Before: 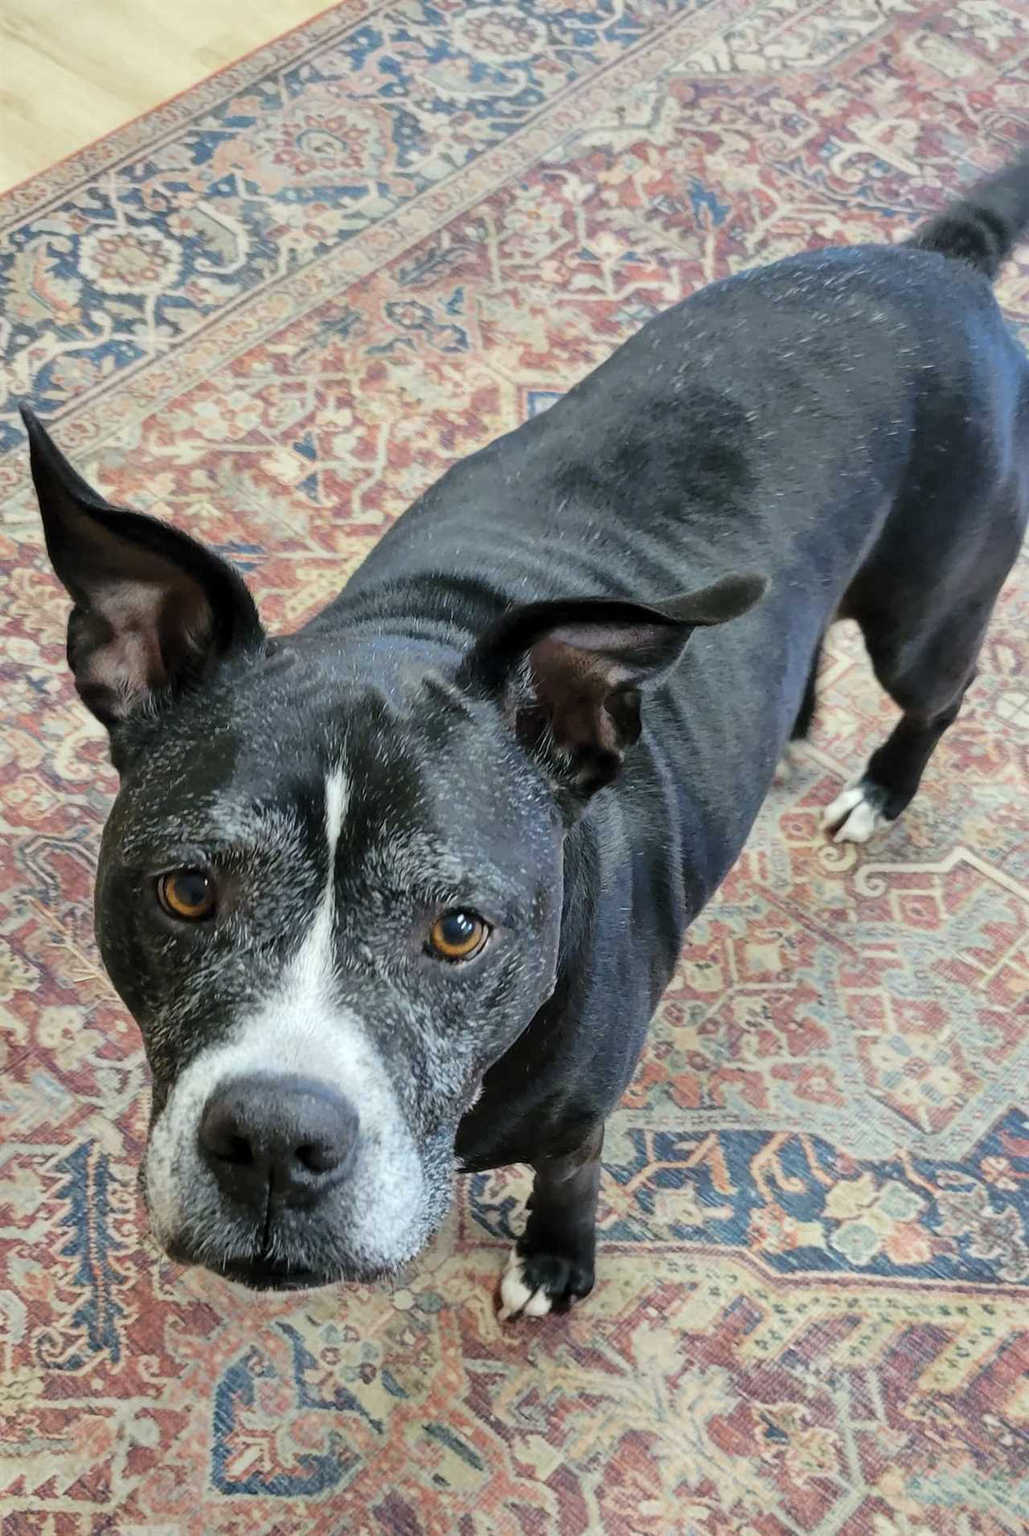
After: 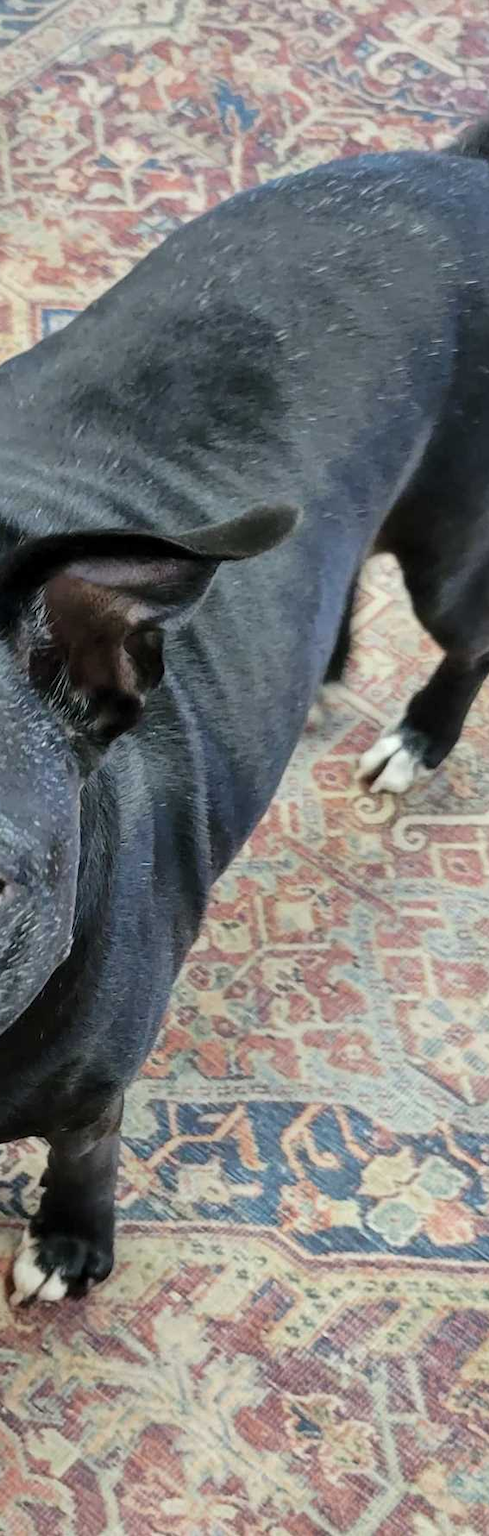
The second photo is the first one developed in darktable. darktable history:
crop: left 47.528%, top 6.783%, right 8.064%
